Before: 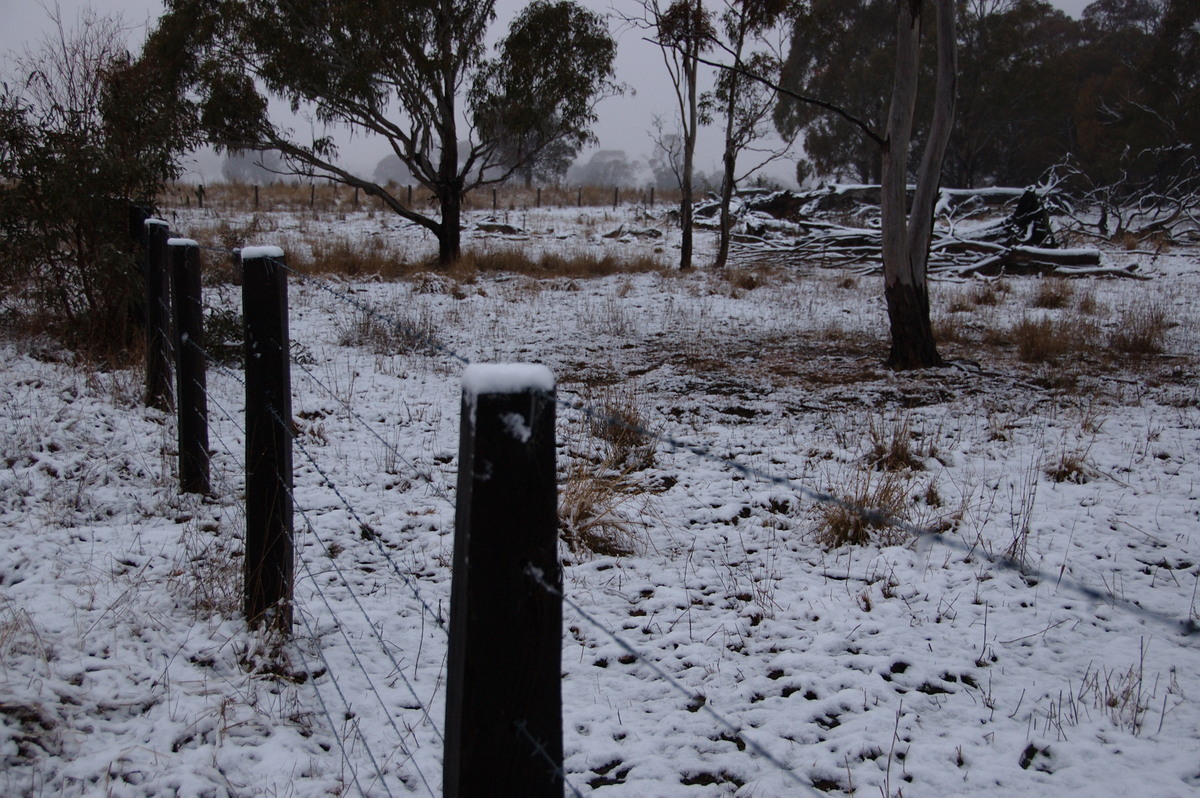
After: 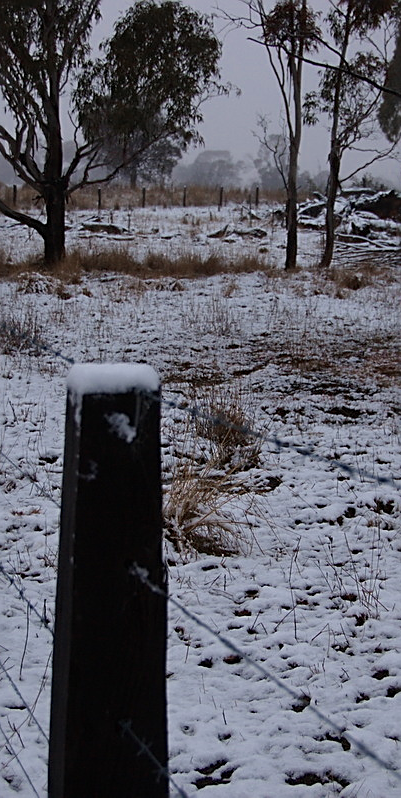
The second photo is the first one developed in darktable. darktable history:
crop: left 32.99%, right 33.591%
sharpen: on, module defaults
color zones: curves: ch0 [(0, 0.473) (0.001, 0.473) (0.226, 0.548) (0.4, 0.589) (0.525, 0.54) (0.728, 0.403) (0.999, 0.473) (1, 0.473)]; ch1 [(0, 0.619) (0.001, 0.619) (0.234, 0.388) (0.4, 0.372) (0.528, 0.422) (0.732, 0.53) (0.999, 0.619) (1, 0.619)]; ch2 [(0, 0.547) (0.001, 0.547) (0.226, 0.45) (0.4, 0.525) (0.525, 0.585) (0.8, 0.511) (0.999, 0.547) (1, 0.547)]
